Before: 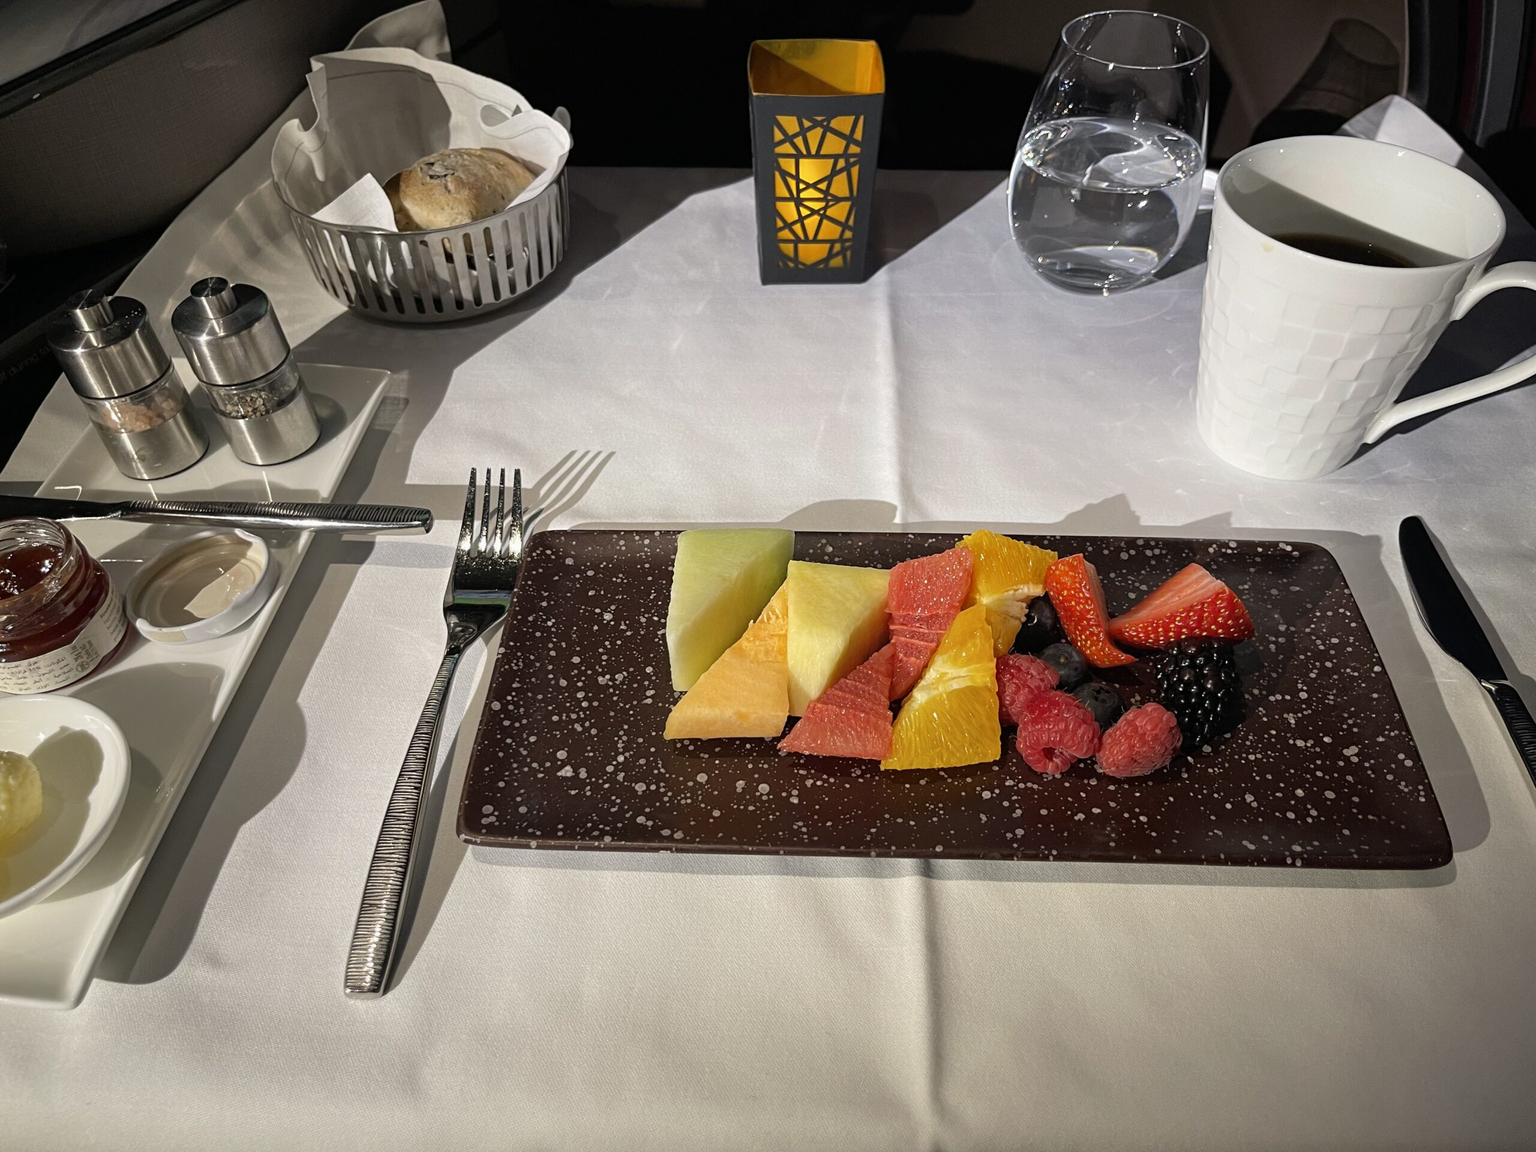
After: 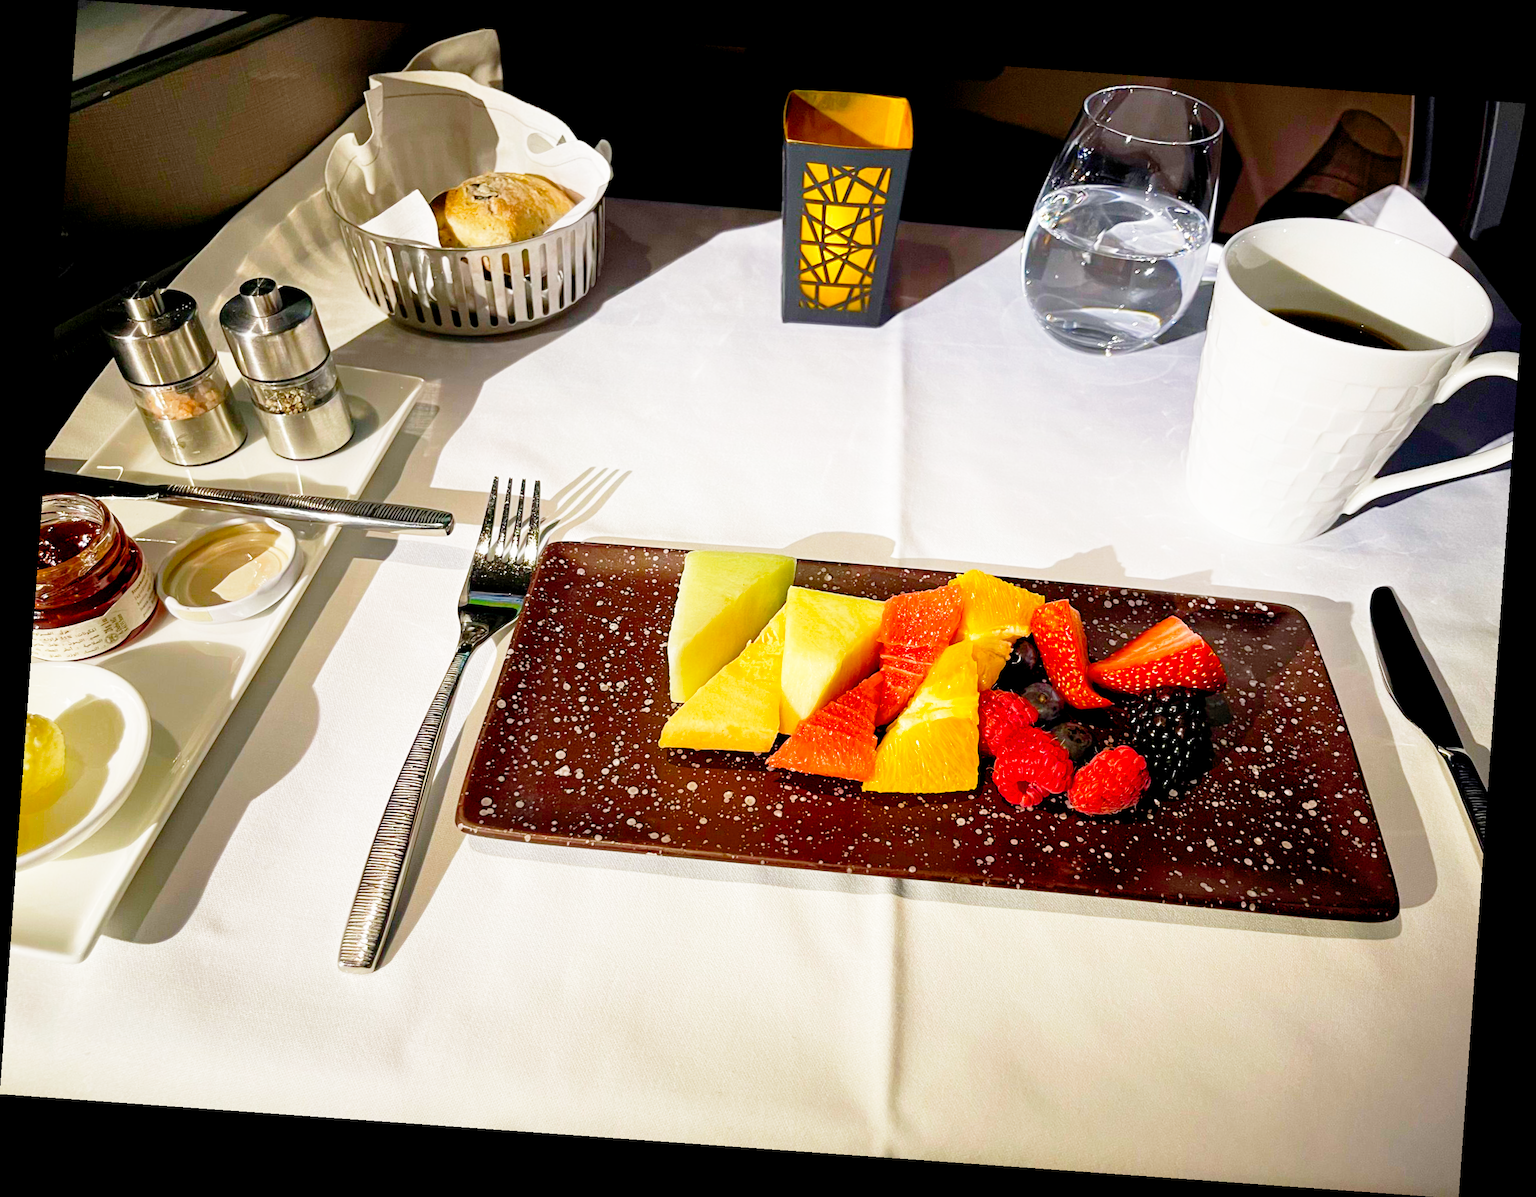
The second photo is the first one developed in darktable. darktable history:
tone equalizer: -8 EV -1.84 EV, -7 EV -1.16 EV, -6 EV -1.62 EV, smoothing diameter 25%, edges refinement/feathering 10, preserve details guided filter
base curve: curves: ch0 [(0, 0) (0.012, 0.01) (0.073, 0.168) (0.31, 0.711) (0.645, 0.957) (1, 1)], preserve colors none
rotate and perspective: rotation 4.1°, automatic cropping off
color balance rgb: global offset › luminance -0.5%, perceptual saturation grading › highlights -17.77%, perceptual saturation grading › mid-tones 33.1%, perceptual saturation grading › shadows 50.52%, perceptual brilliance grading › highlights 10.8%, perceptual brilliance grading › shadows -10.8%, global vibrance 24.22%, contrast -25%
exposure: exposure -0.048 EV, compensate highlight preservation false
